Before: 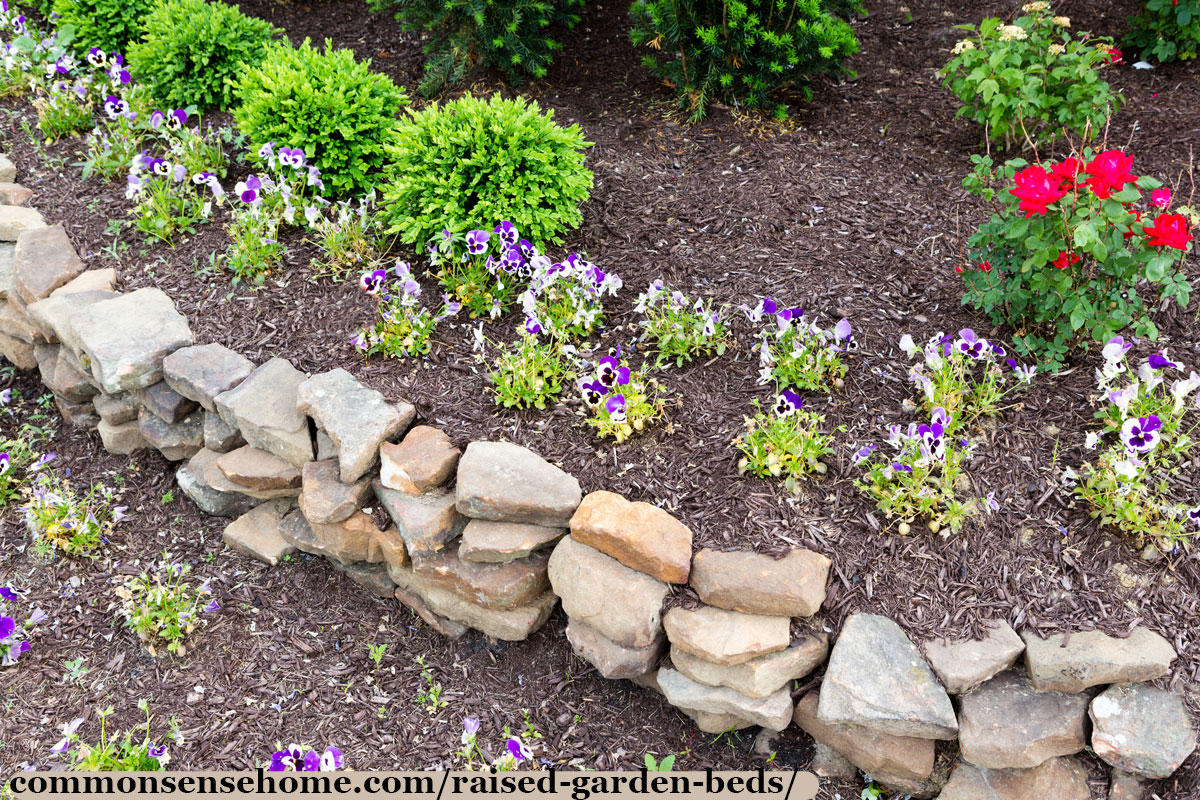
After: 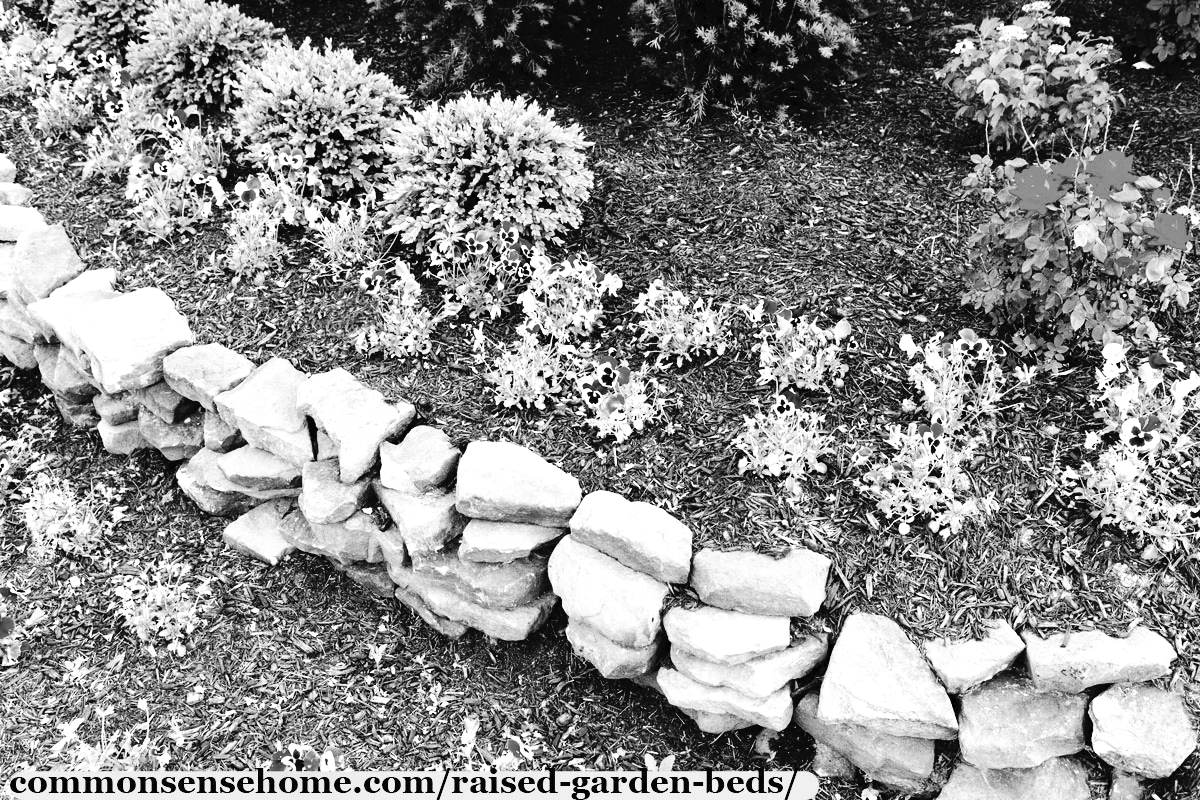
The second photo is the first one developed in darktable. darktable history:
levels: levels [0.055, 0.477, 0.9]
tone curve: curves: ch0 [(0, 0) (0.003, 0.075) (0.011, 0.079) (0.025, 0.079) (0.044, 0.082) (0.069, 0.085) (0.1, 0.089) (0.136, 0.096) (0.177, 0.105) (0.224, 0.14) (0.277, 0.202) (0.335, 0.304) (0.399, 0.417) (0.468, 0.521) (0.543, 0.636) (0.623, 0.726) (0.709, 0.801) (0.801, 0.878) (0.898, 0.927) (1, 1)], preserve colors none
monochrome: a -6.99, b 35.61, size 1.4
